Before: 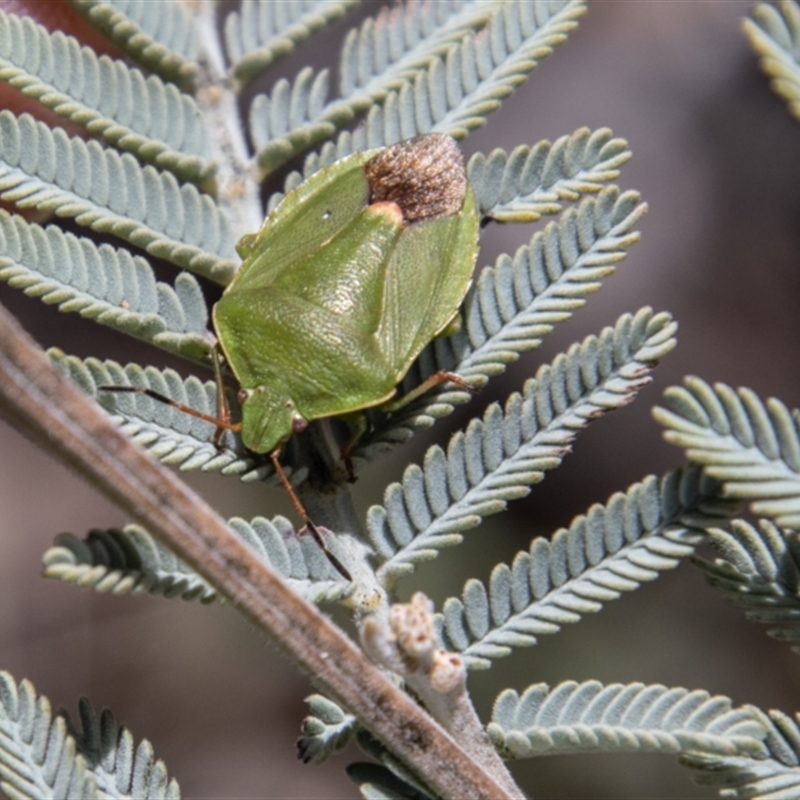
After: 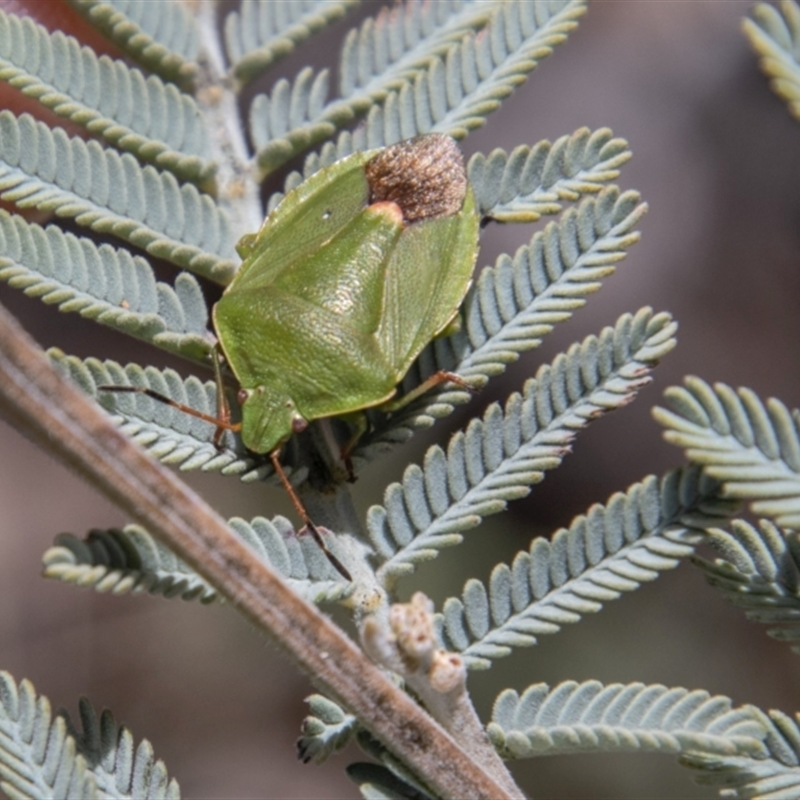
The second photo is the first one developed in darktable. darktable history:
shadows and highlights: highlights color adjustment 78.44%
